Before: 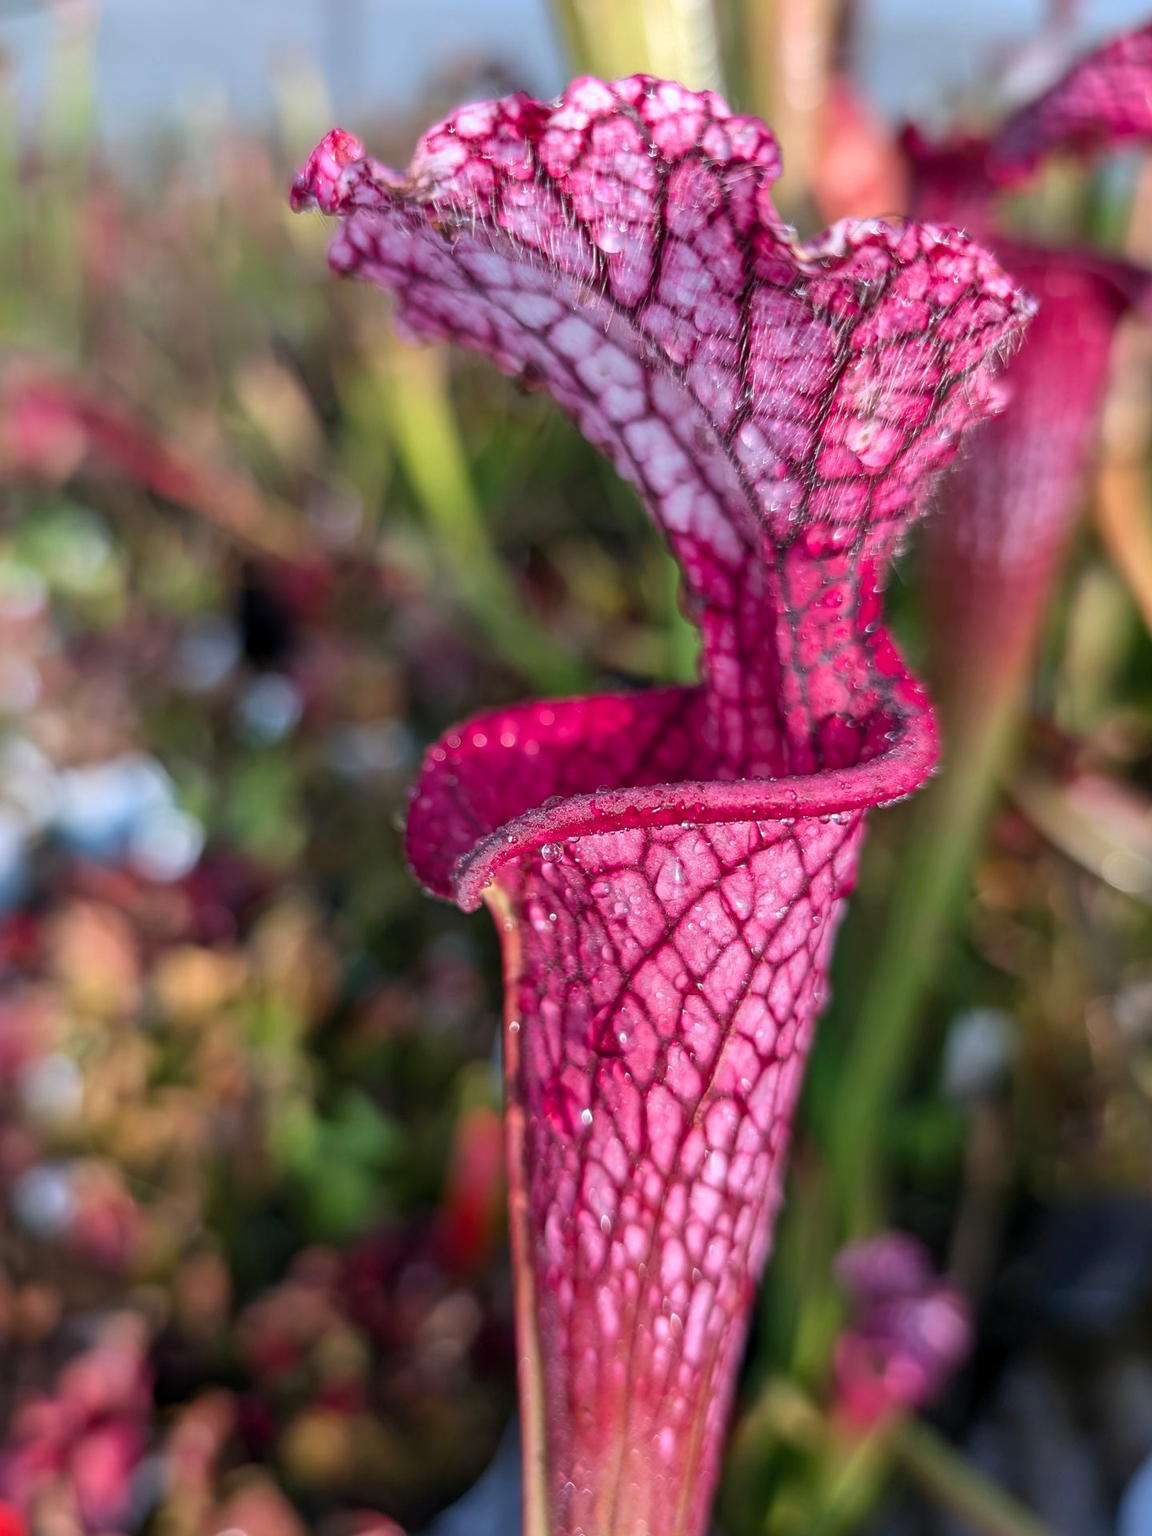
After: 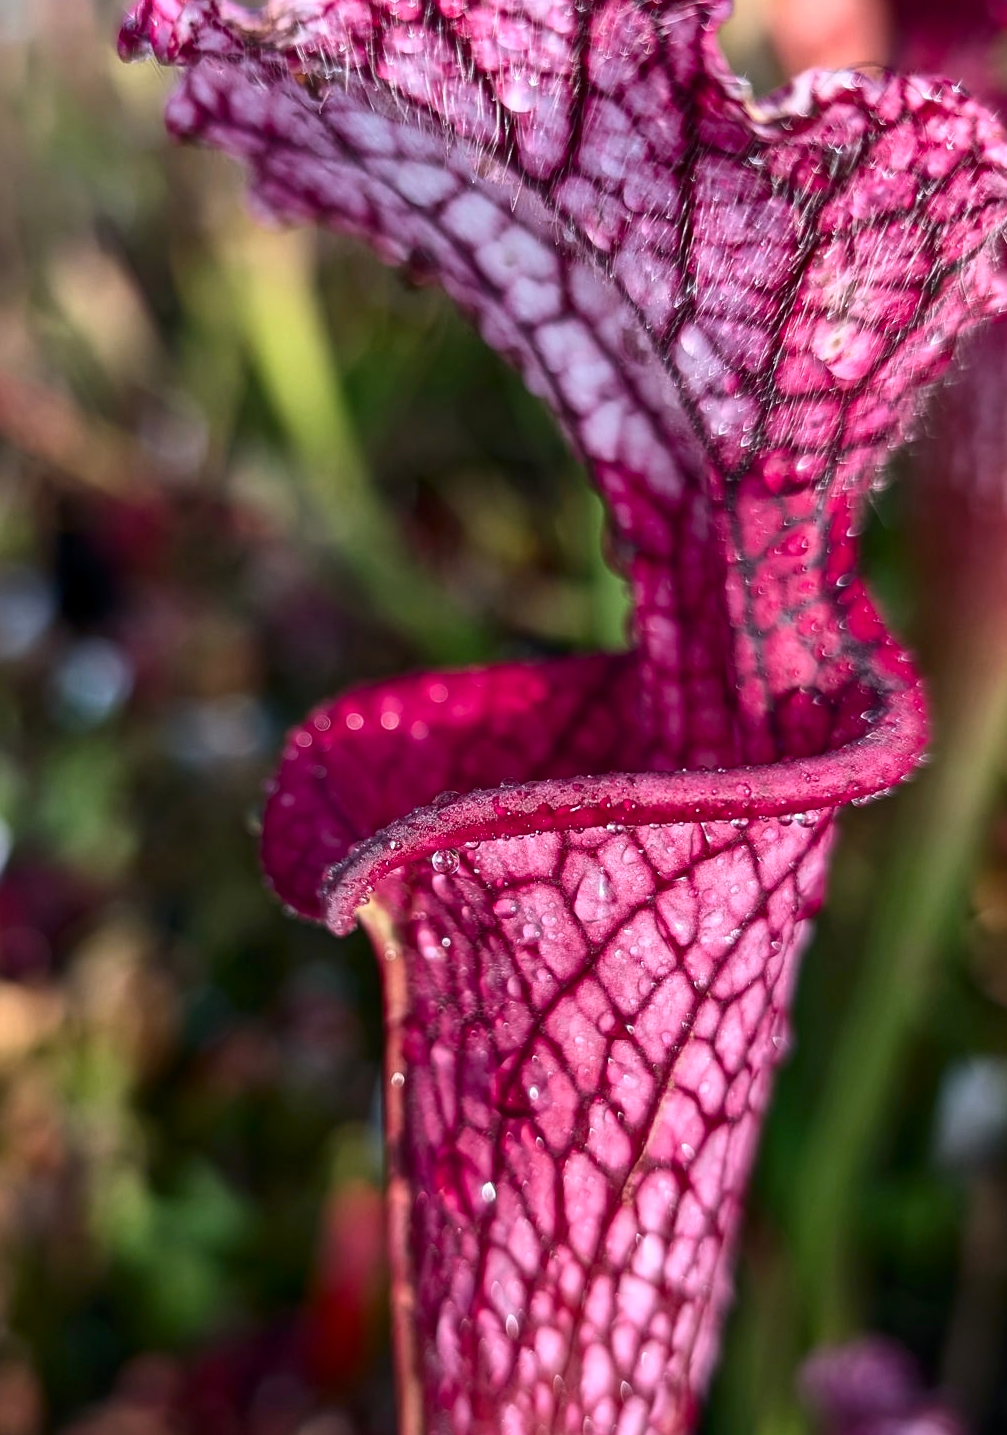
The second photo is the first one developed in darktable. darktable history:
crop and rotate: left 17.046%, top 10.659%, right 12.989%, bottom 14.553%
contrast brightness saturation: contrast 0.22
base curve: curves: ch0 [(0, 0) (0.303, 0.277) (1, 1)]
